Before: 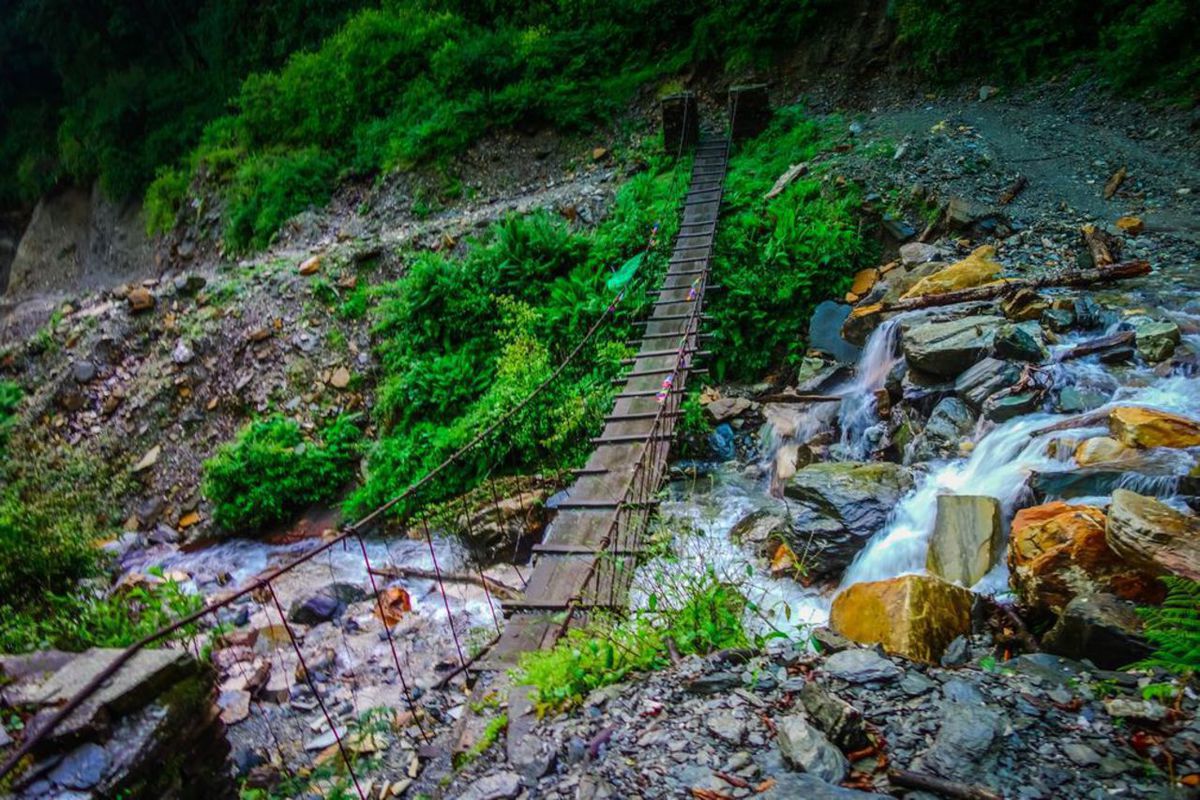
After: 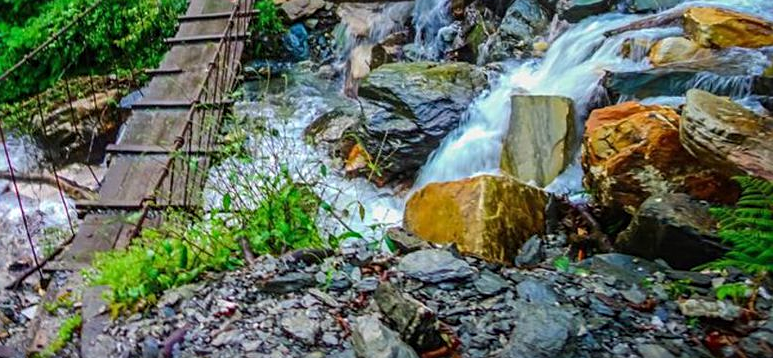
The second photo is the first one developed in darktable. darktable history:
sharpen: radius 2.529, amount 0.323
crop and rotate: left 35.509%, top 50.238%, bottom 4.934%
